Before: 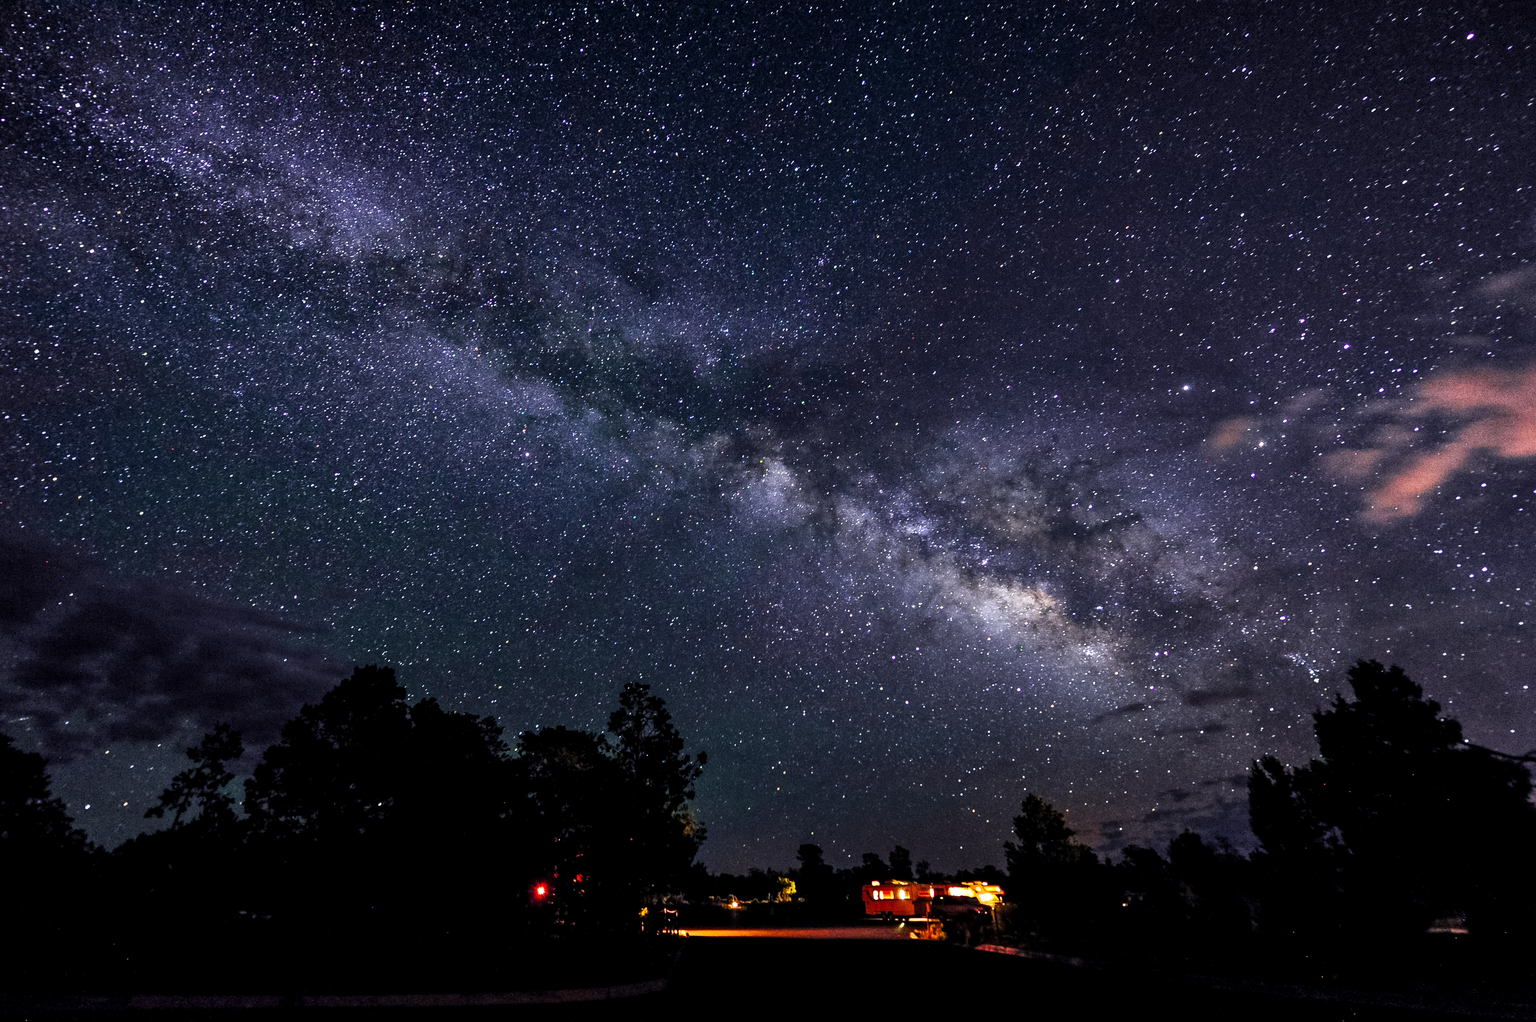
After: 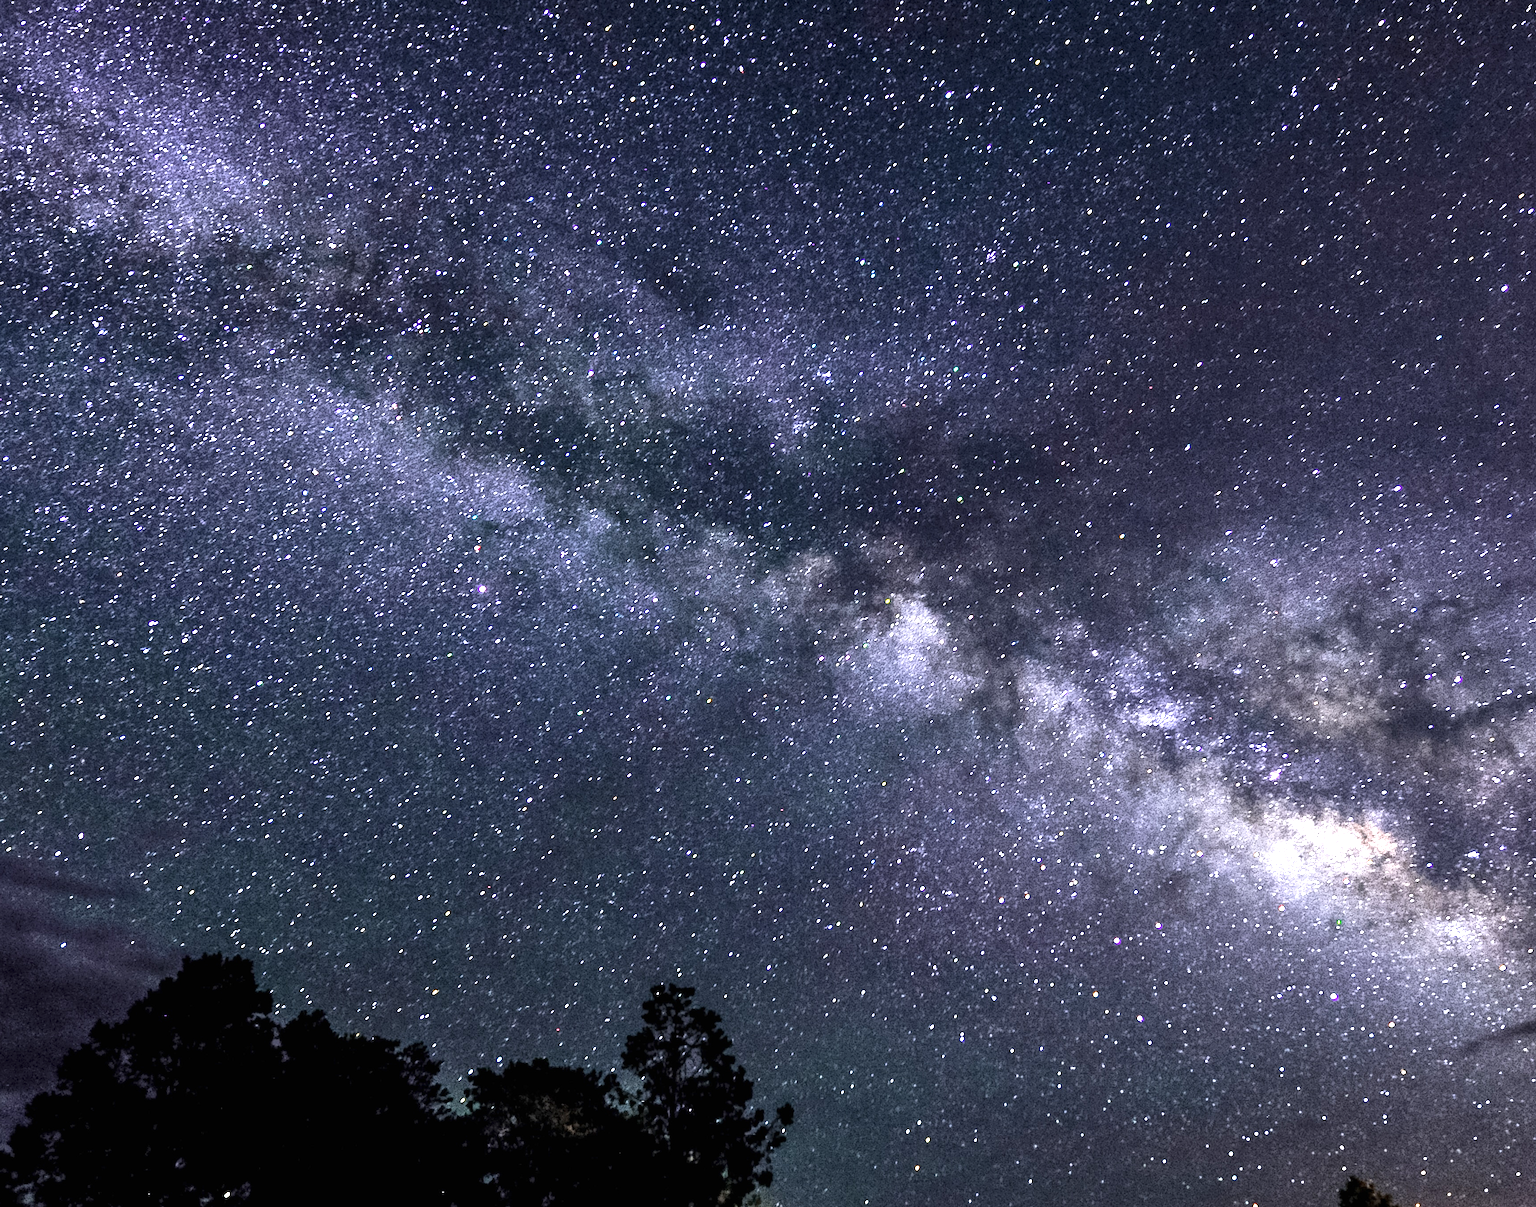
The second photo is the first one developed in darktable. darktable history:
exposure: black level correction 0, exposure 1.3 EV, compensate highlight preservation false
contrast brightness saturation: contrast 0.11, saturation -0.17
crop: left 16.202%, top 11.208%, right 26.045%, bottom 20.557%
